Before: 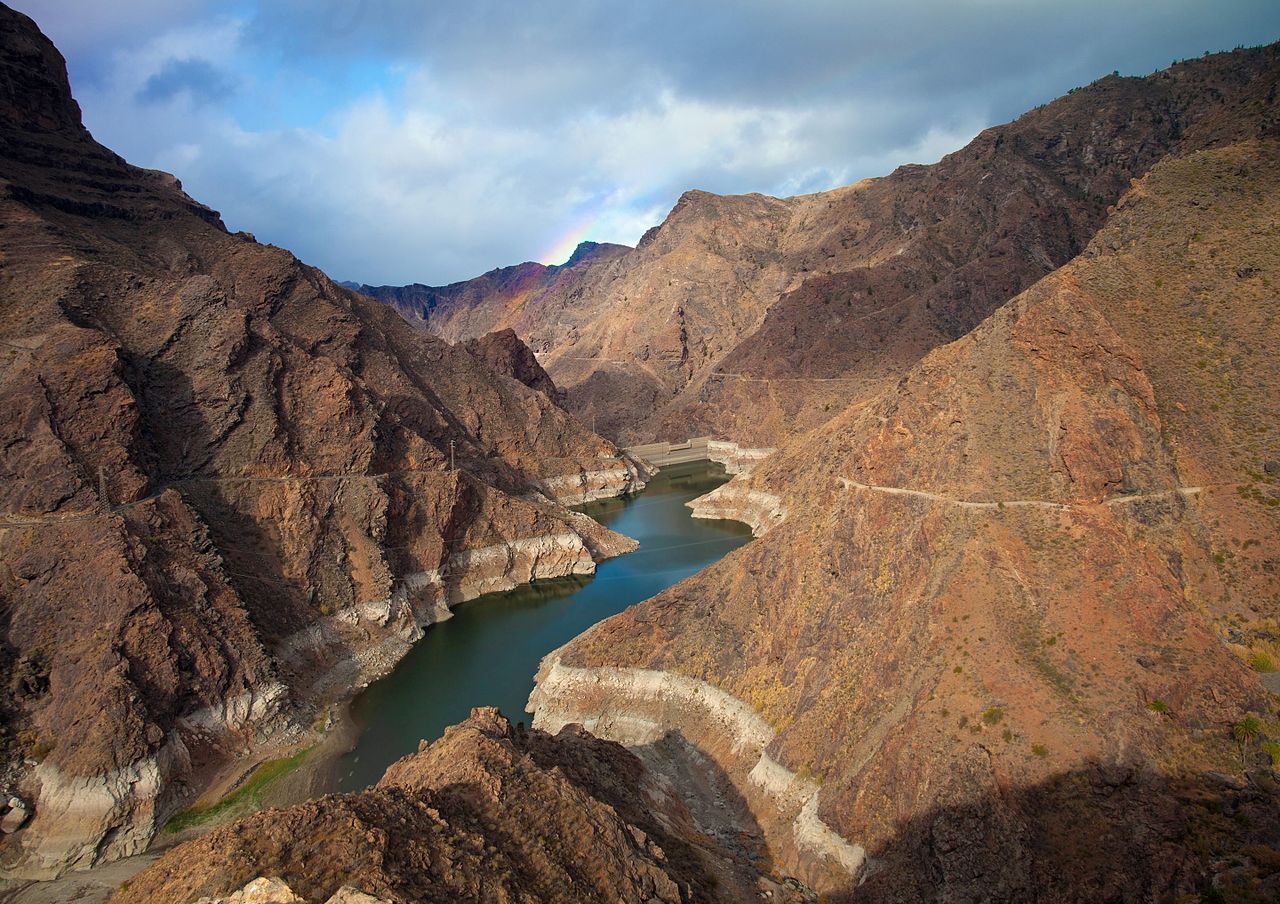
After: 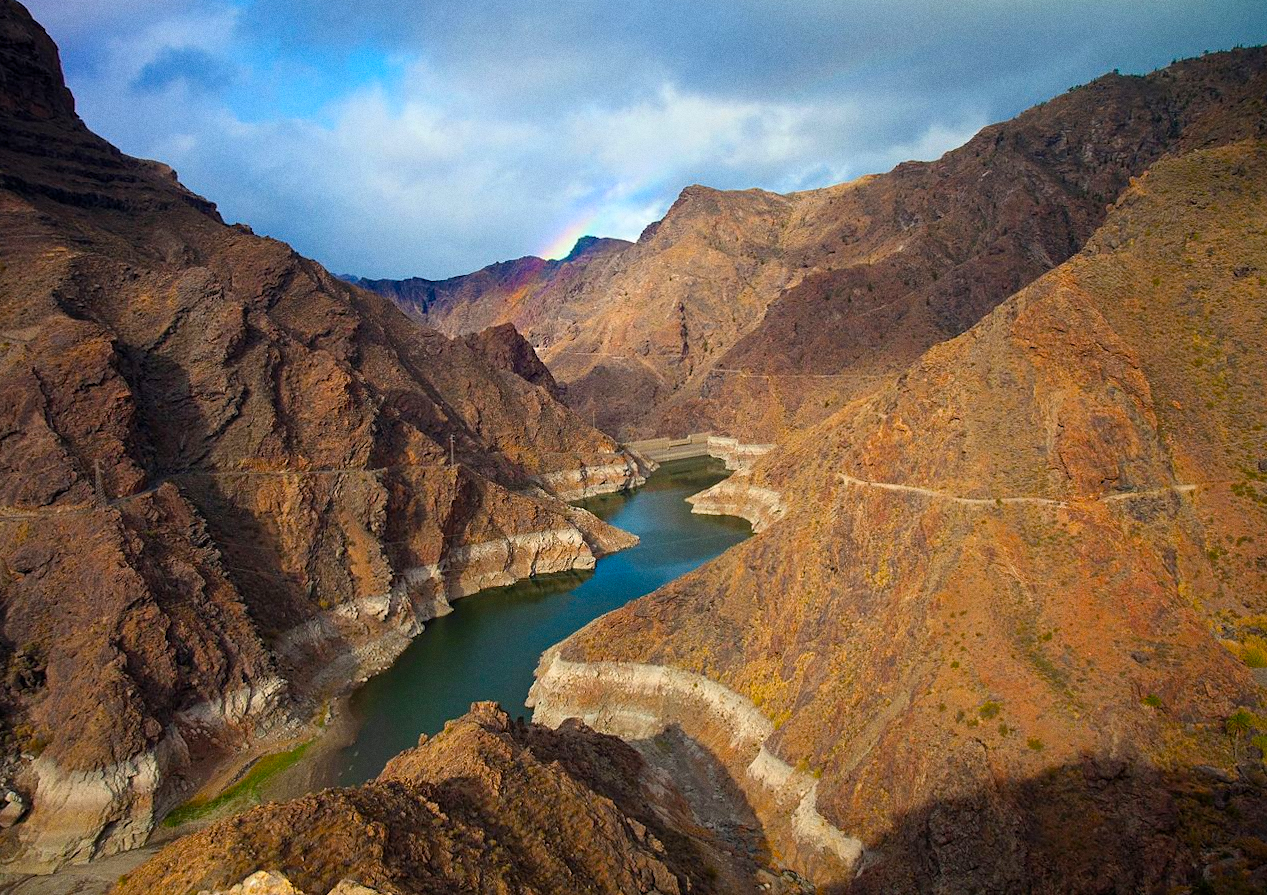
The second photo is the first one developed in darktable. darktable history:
rotate and perspective: rotation 0.174°, lens shift (vertical) 0.013, lens shift (horizontal) 0.019, shear 0.001, automatic cropping original format, crop left 0.007, crop right 0.991, crop top 0.016, crop bottom 0.997
color balance rgb: perceptual saturation grading › global saturation 34.05%, global vibrance 5.56%
grain: coarseness 0.09 ISO
